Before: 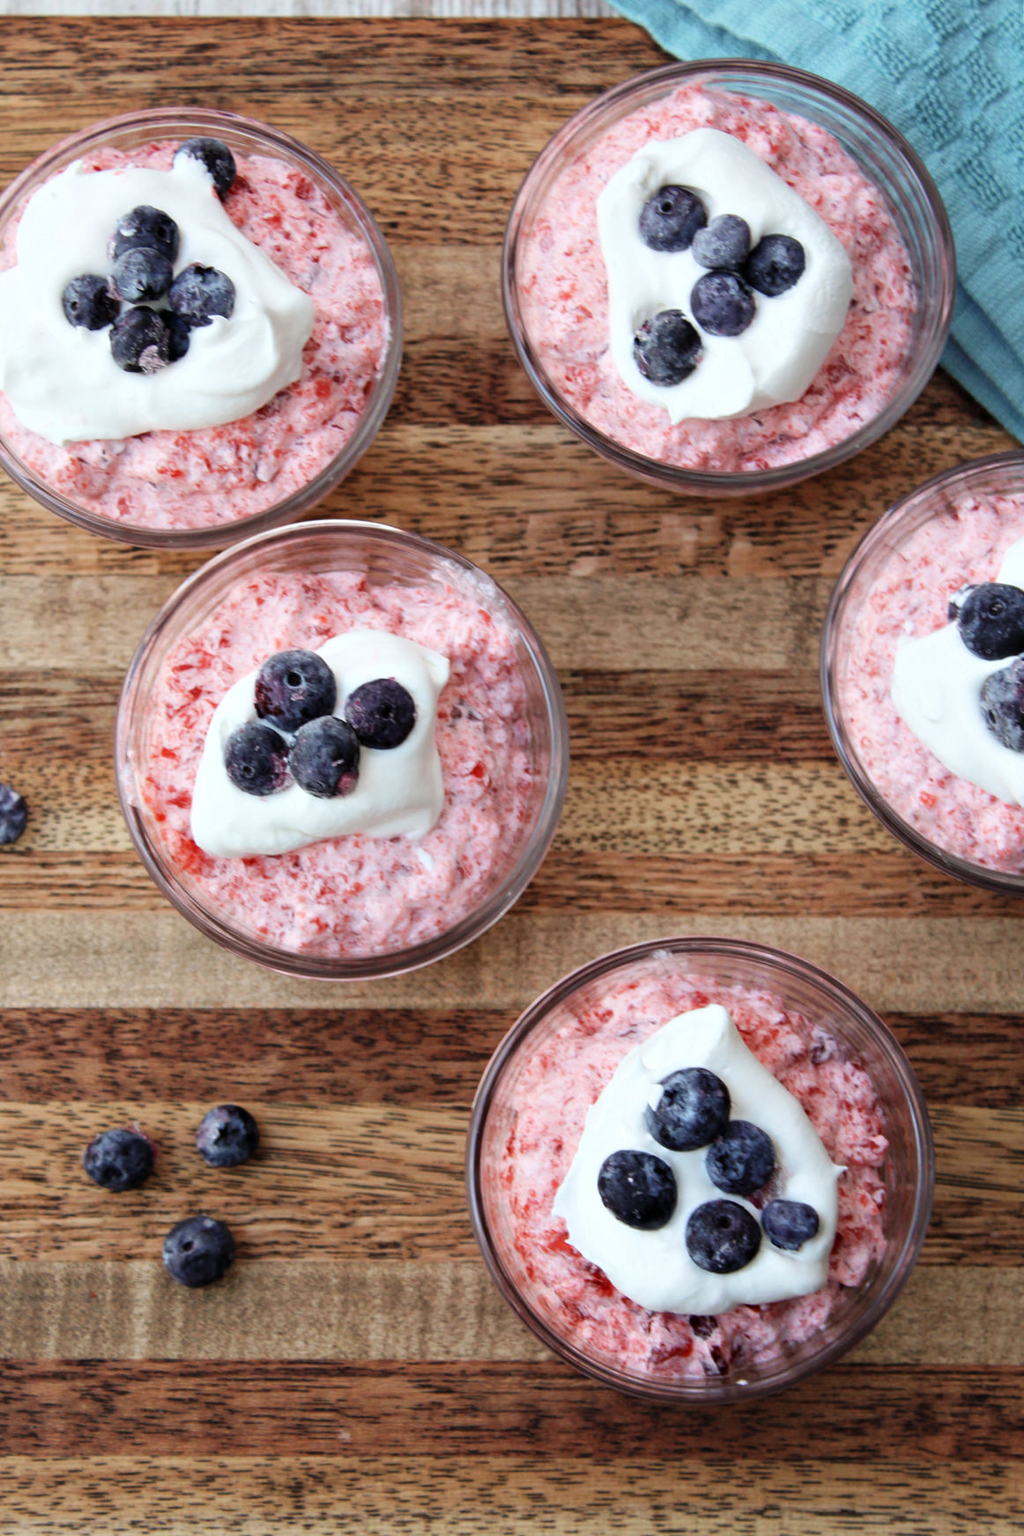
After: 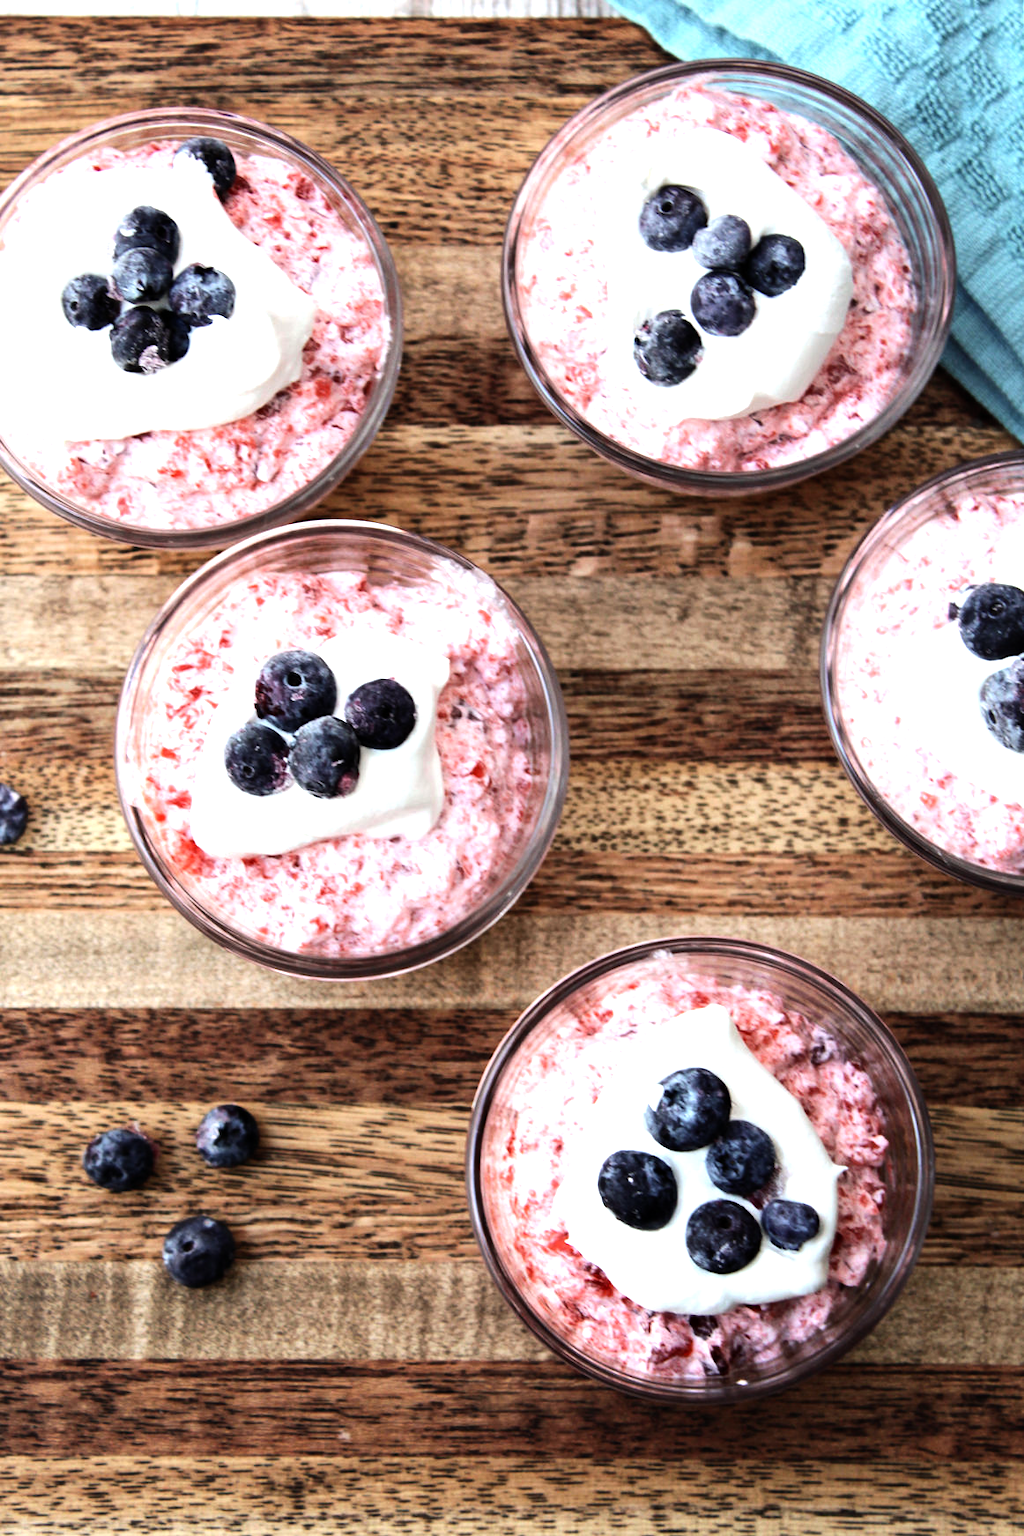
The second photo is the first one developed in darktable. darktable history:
tone equalizer: -8 EV -1.06 EV, -7 EV -1.04 EV, -6 EV -0.864 EV, -5 EV -0.565 EV, -3 EV 0.566 EV, -2 EV 0.843 EV, -1 EV 0.986 EV, +0 EV 1.07 EV, edges refinement/feathering 500, mask exposure compensation -1.57 EV, preserve details no
